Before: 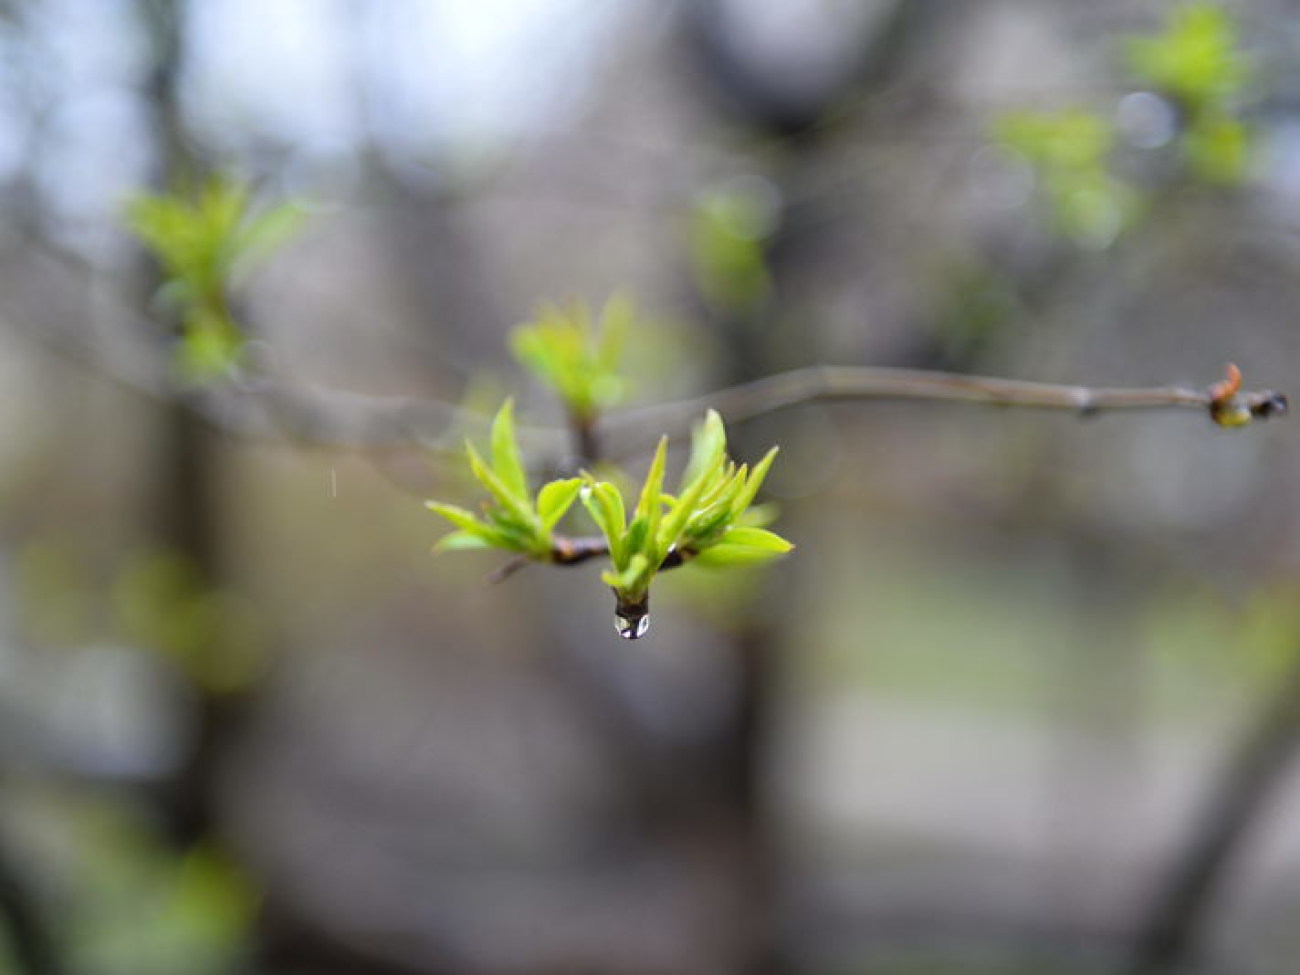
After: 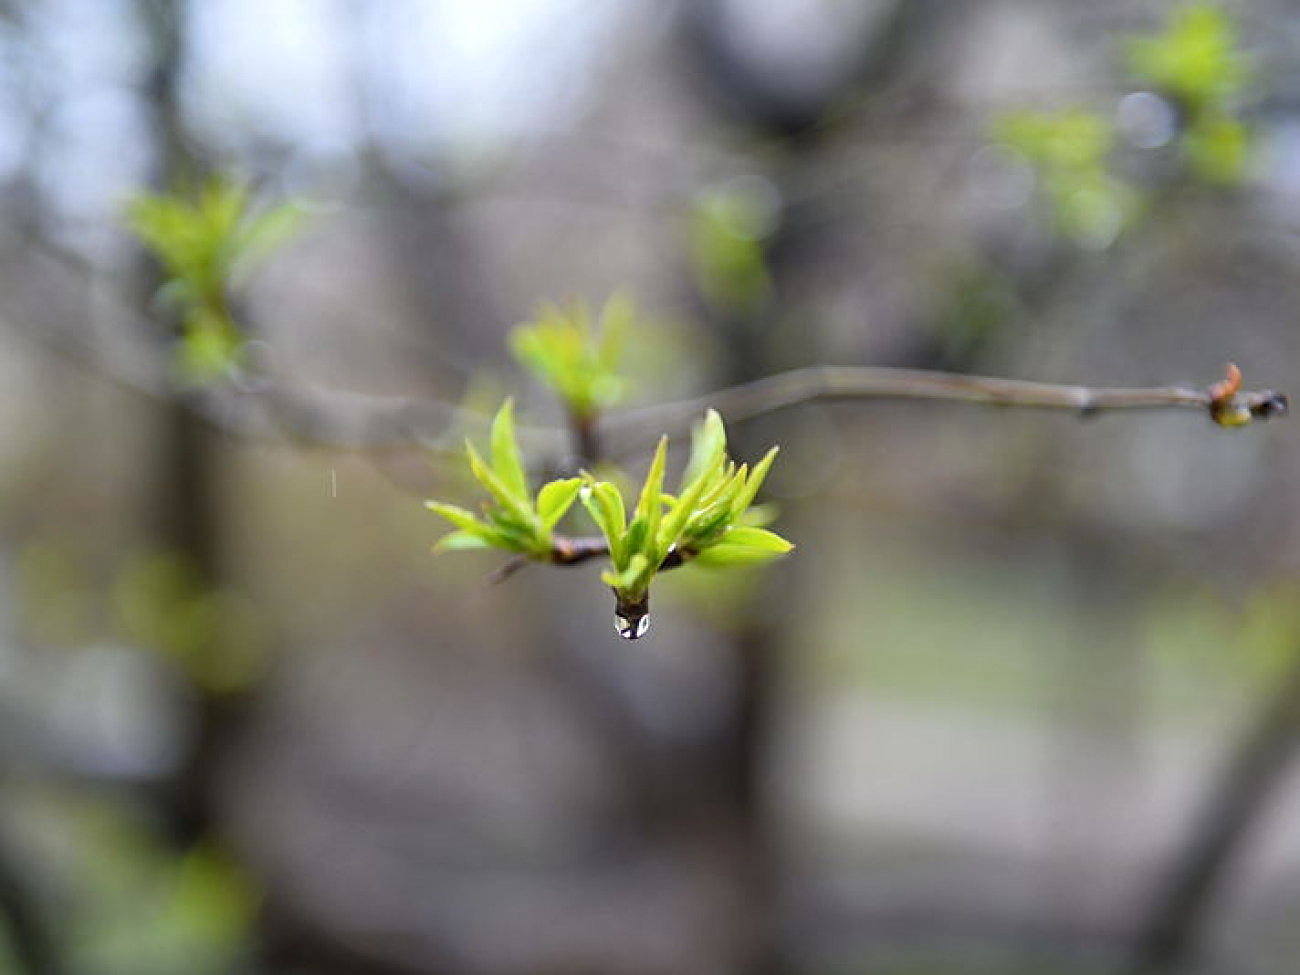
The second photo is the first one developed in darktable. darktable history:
local contrast: mode bilateral grid, contrast 20, coarseness 50, detail 119%, midtone range 0.2
shadows and highlights: shadows 43.22, highlights 8.21
sharpen: on, module defaults
